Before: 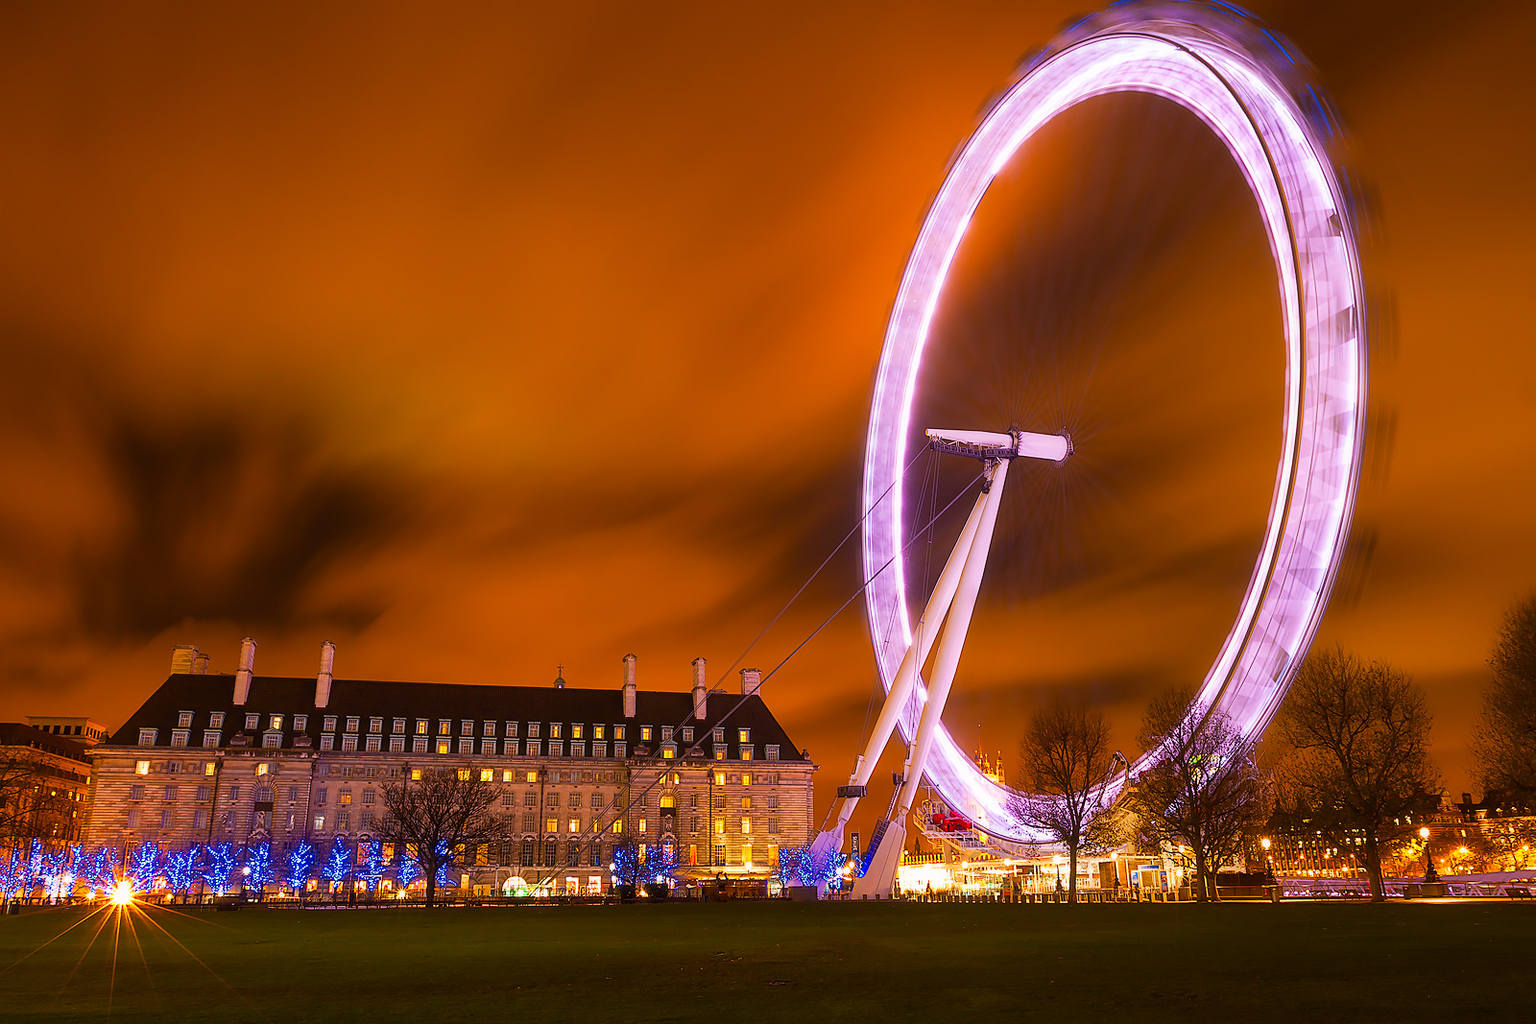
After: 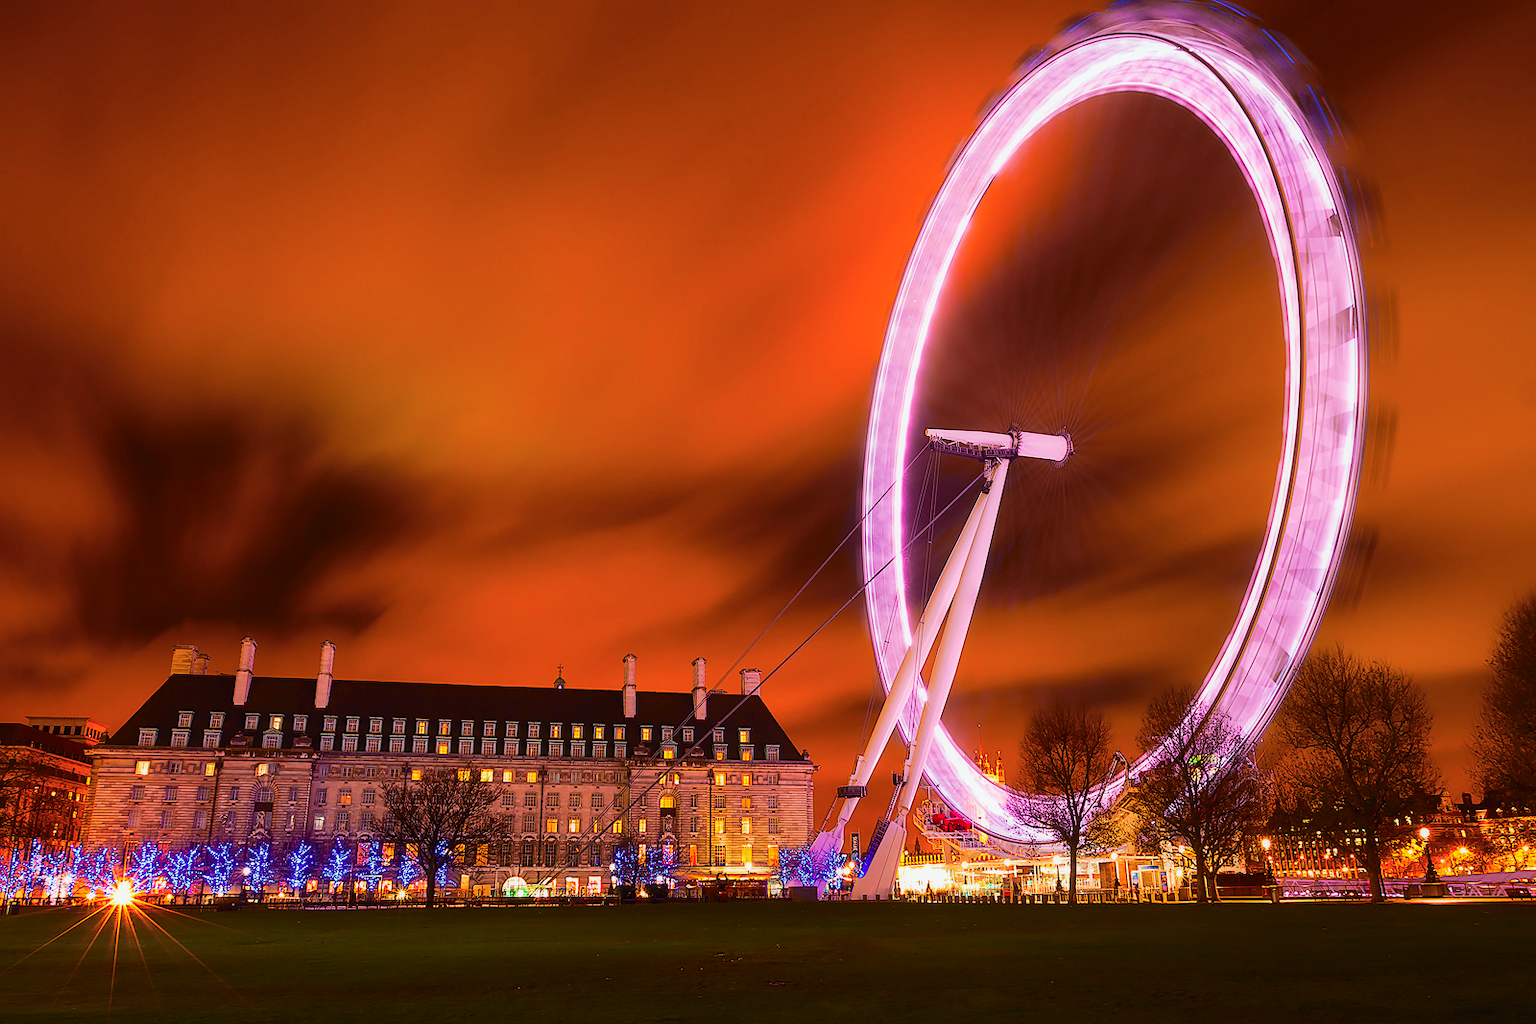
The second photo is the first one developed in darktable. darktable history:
tone curve: curves: ch0 [(0, 0.003) (0.211, 0.174) (0.482, 0.519) (0.843, 0.821) (0.992, 0.971)]; ch1 [(0, 0) (0.276, 0.206) (0.393, 0.364) (0.482, 0.477) (0.506, 0.5) (0.523, 0.523) (0.572, 0.592) (0.635, 0.665) (0.695, 0.759) (1, 1)]; ch2 [(0, 0) (0.438, 0.456) (0.498, 0.497) (0.536, 0.527) (0.562, 0.584) (0.619, 0.602) (0.698, 0.698) (1, 1)], color space Lab, independent channels, preserve colors none
